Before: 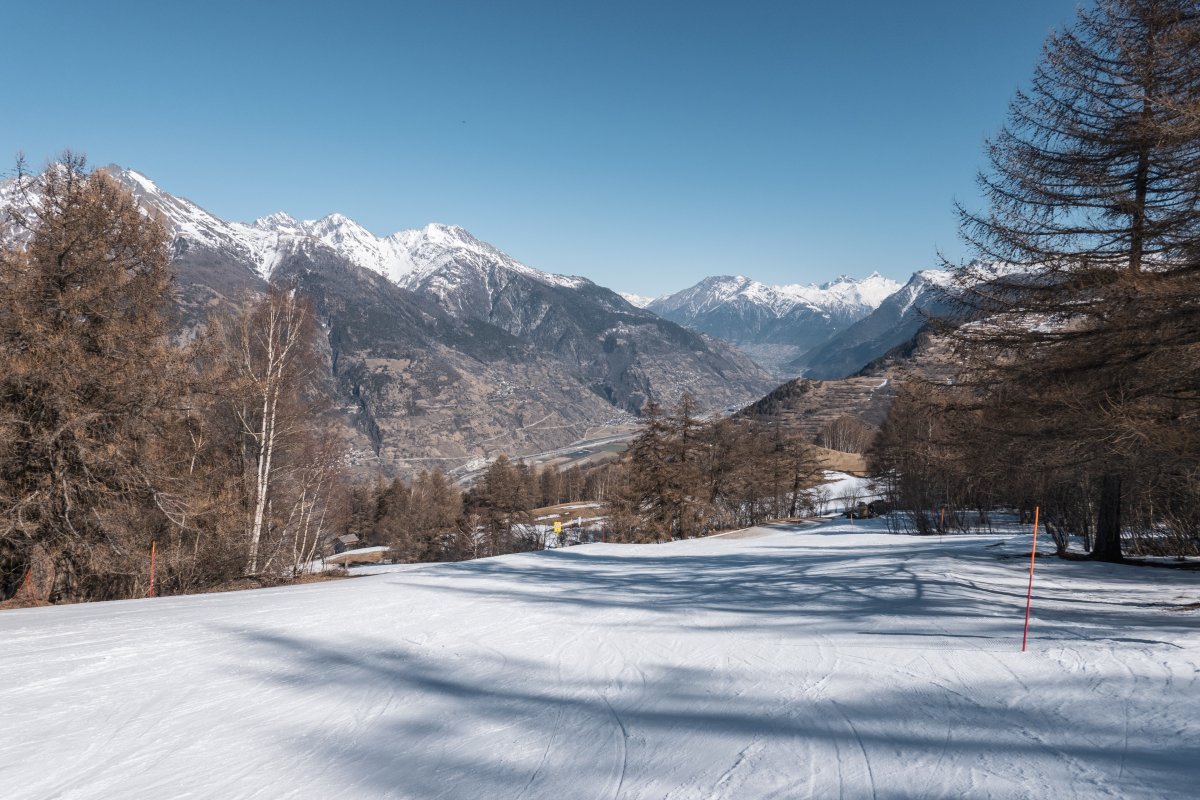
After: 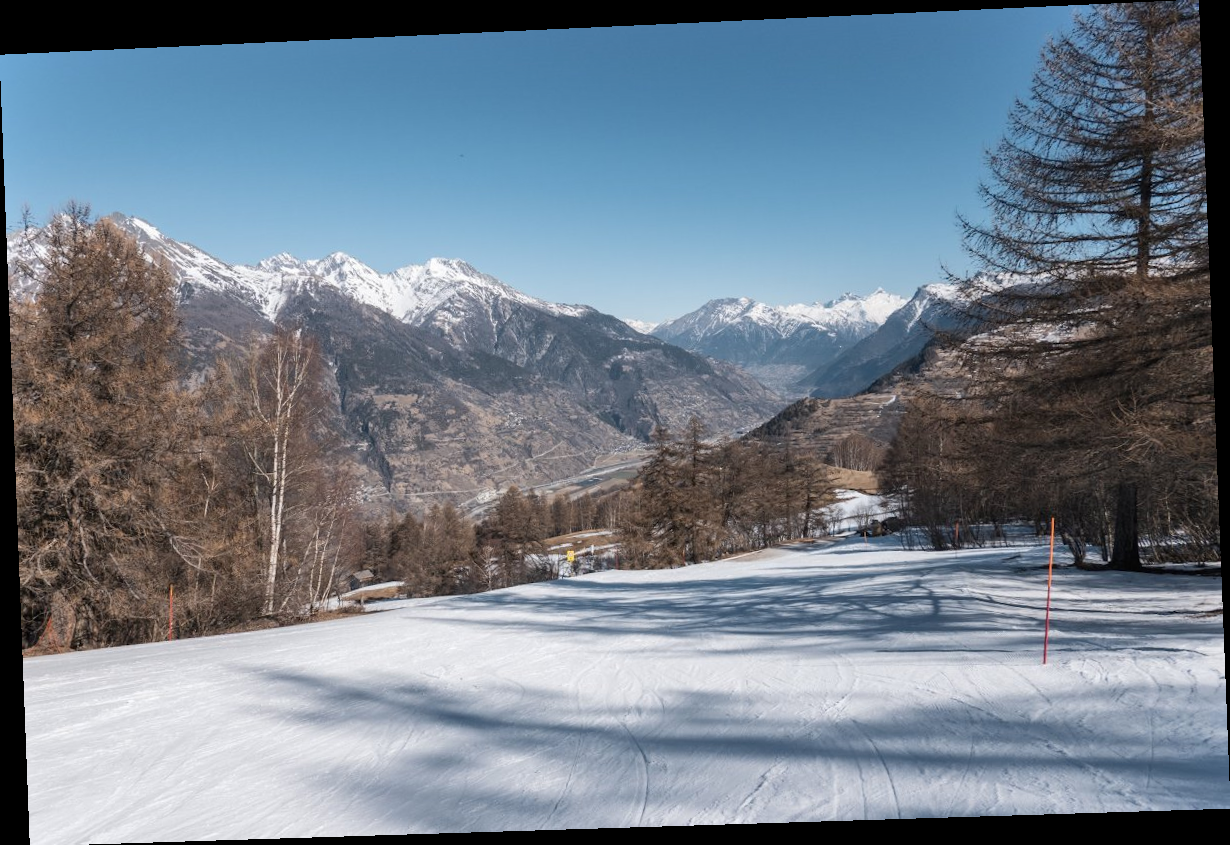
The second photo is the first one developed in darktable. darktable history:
rotate and perspective: rotation -2.22°, lens shift (horizontal) -0.022, automatic cropping off
shadows and highlights: shadows 37.27, highlights -28.18, soften with gaussian
